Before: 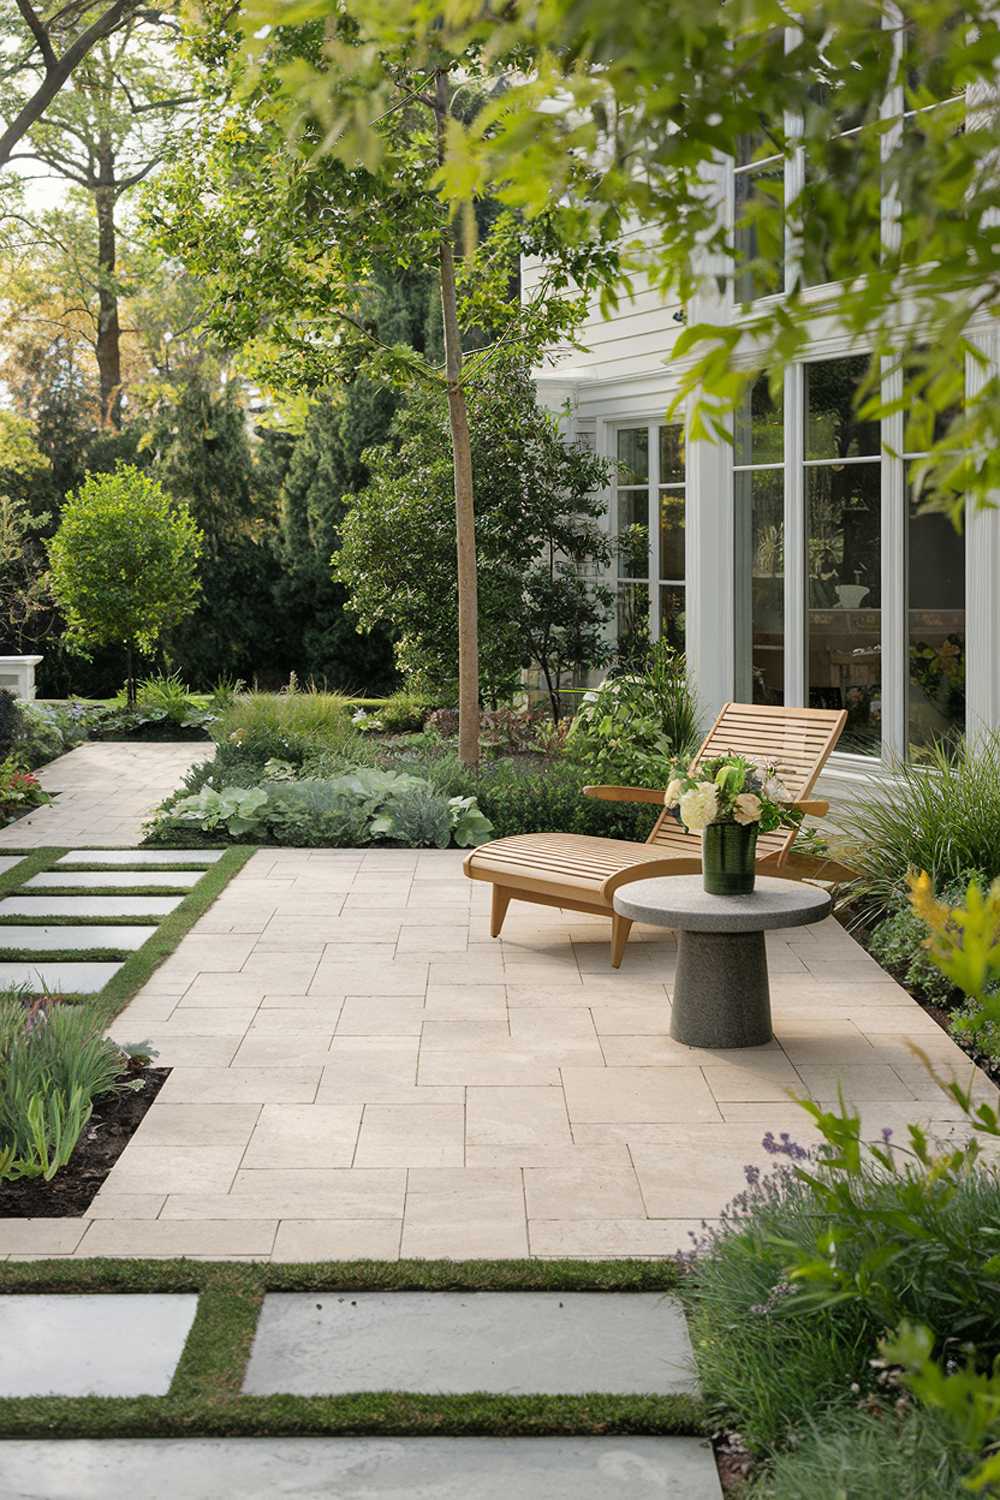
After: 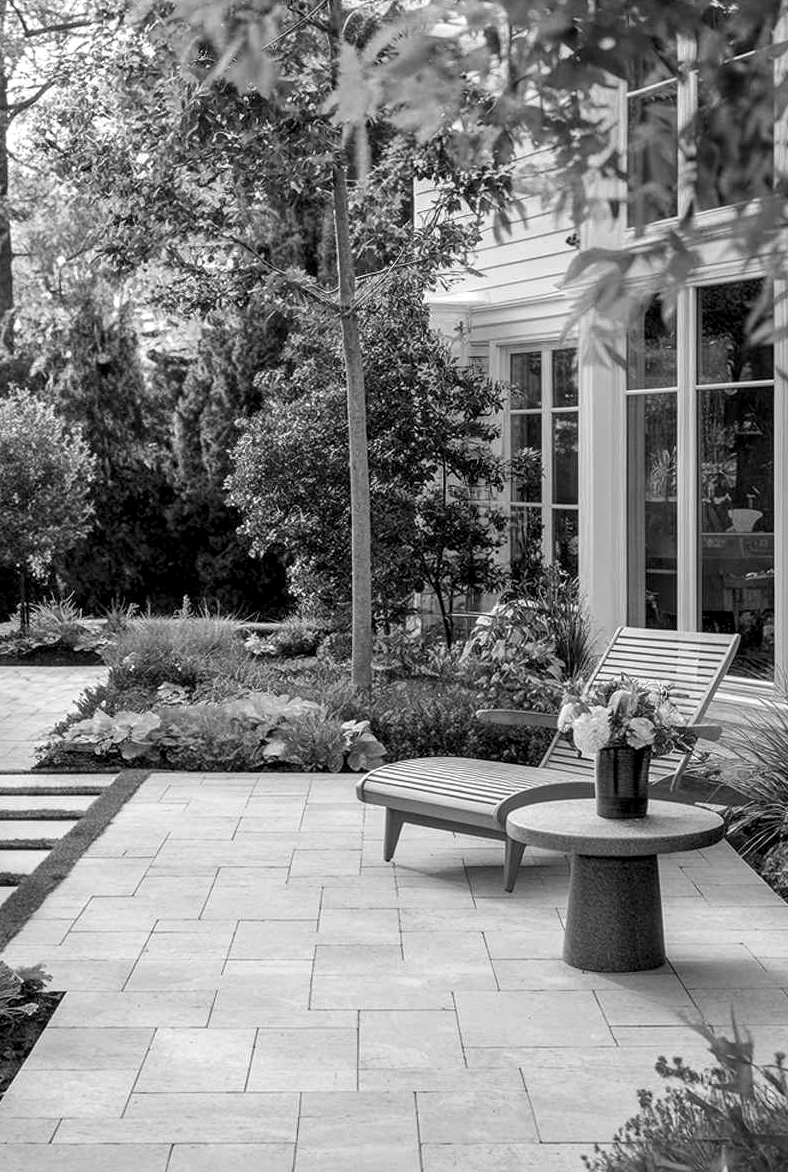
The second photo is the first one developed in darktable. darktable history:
exposure: compensate highlight preservation false
monochrome: a -4.13, b 5.16, size 1
crop and rotate: left 10.77%, top 5.1%, right 10.41%, bottom 16.76%
local contrast: highlights 59%, detail 145%
white balance: red 0.926, green 1.003, blue 1.133
